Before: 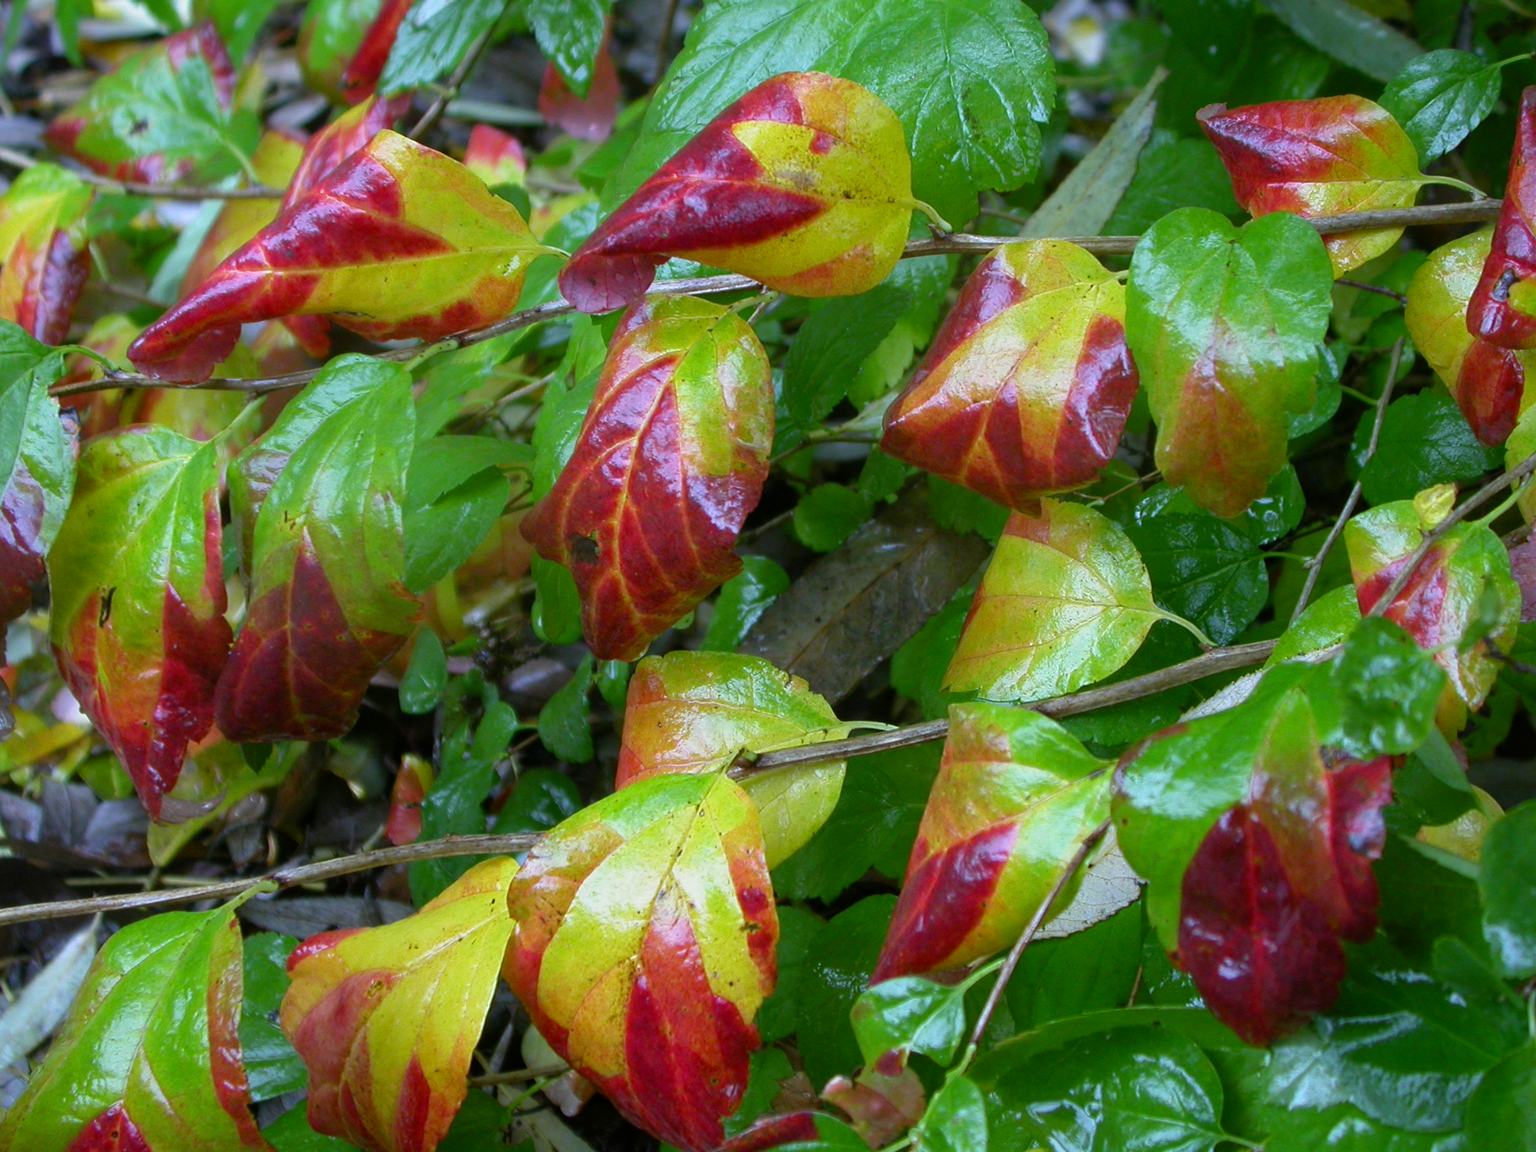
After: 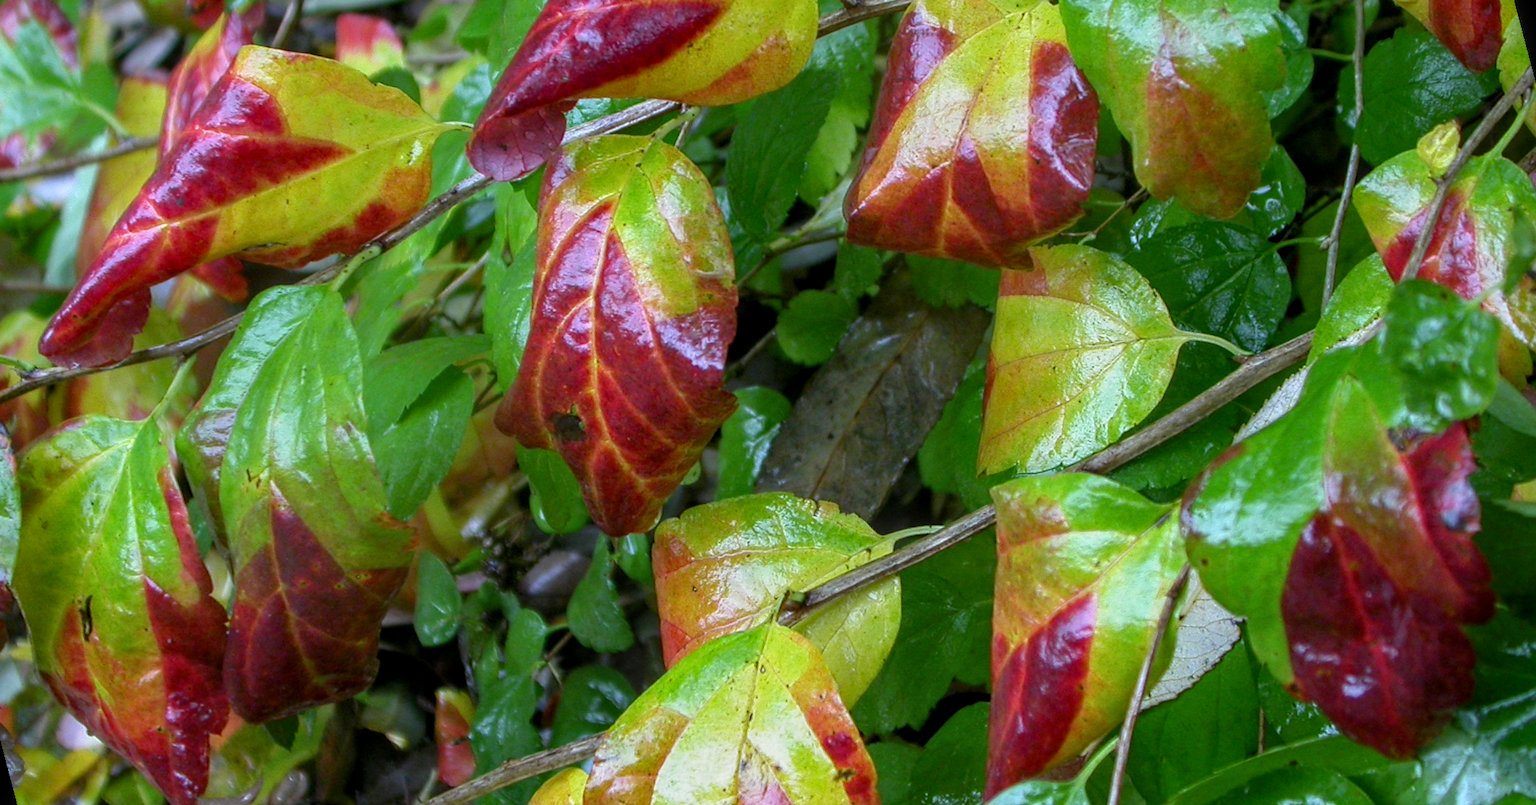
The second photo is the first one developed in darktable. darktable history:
rotate and perspective: rotation -14.8°, crop left 0.1, crop right 0.903, crop top 0.25, crop bottom 0.748
local contrast: highlights 0%, shadows 0%, detail 133%
